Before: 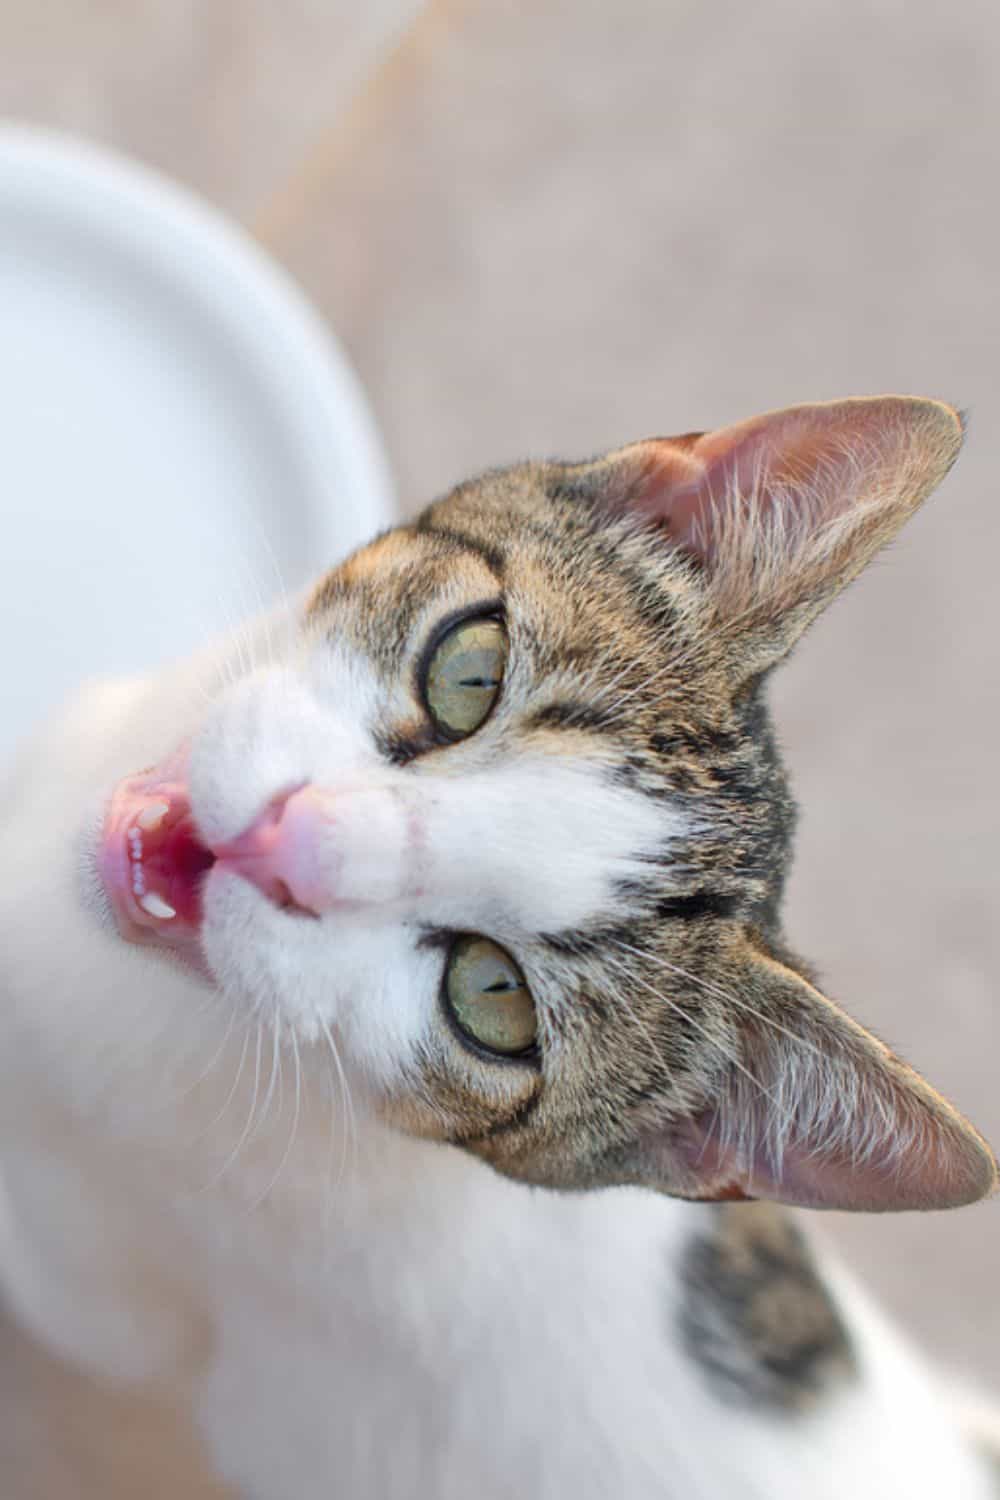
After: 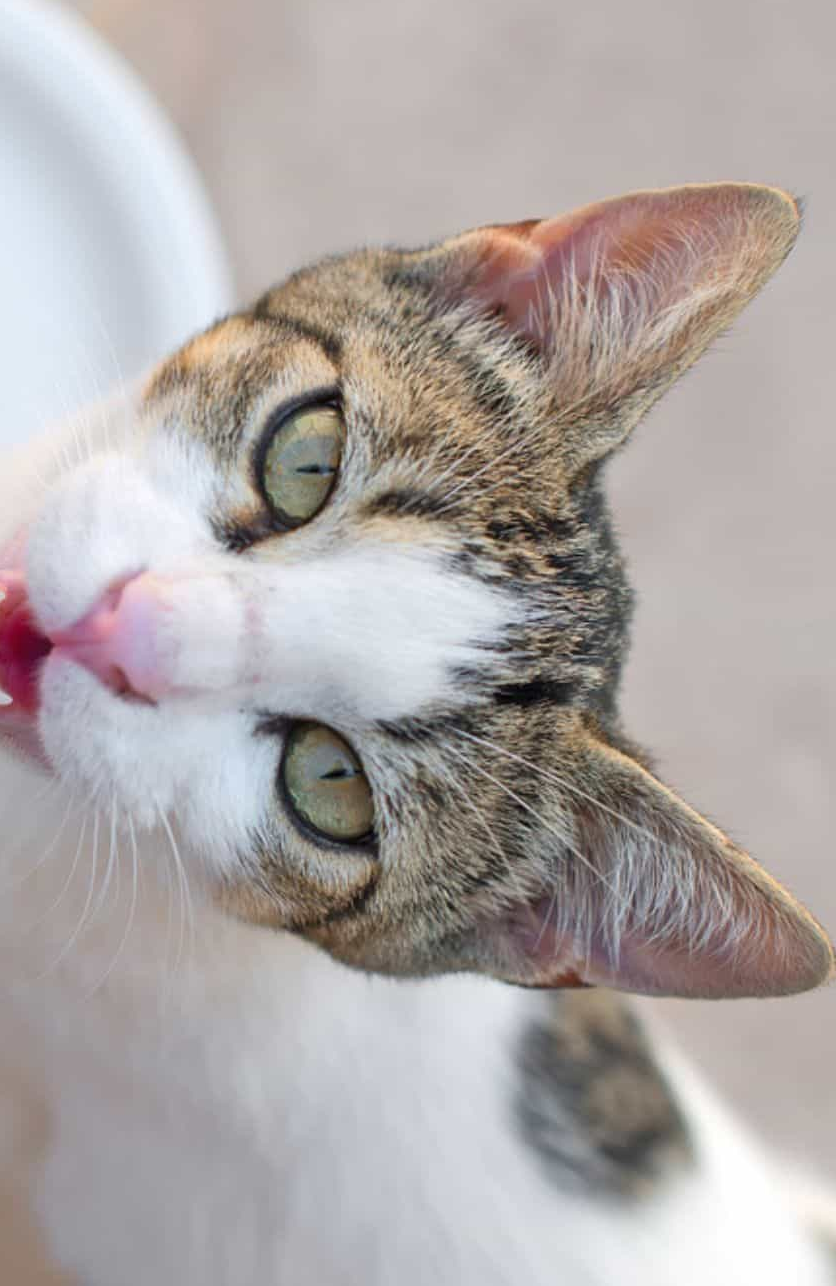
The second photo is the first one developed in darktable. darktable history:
crop: left 16.315%, top 14.246%
color correction: highlights a* -0.137, highlights b* 0.137
